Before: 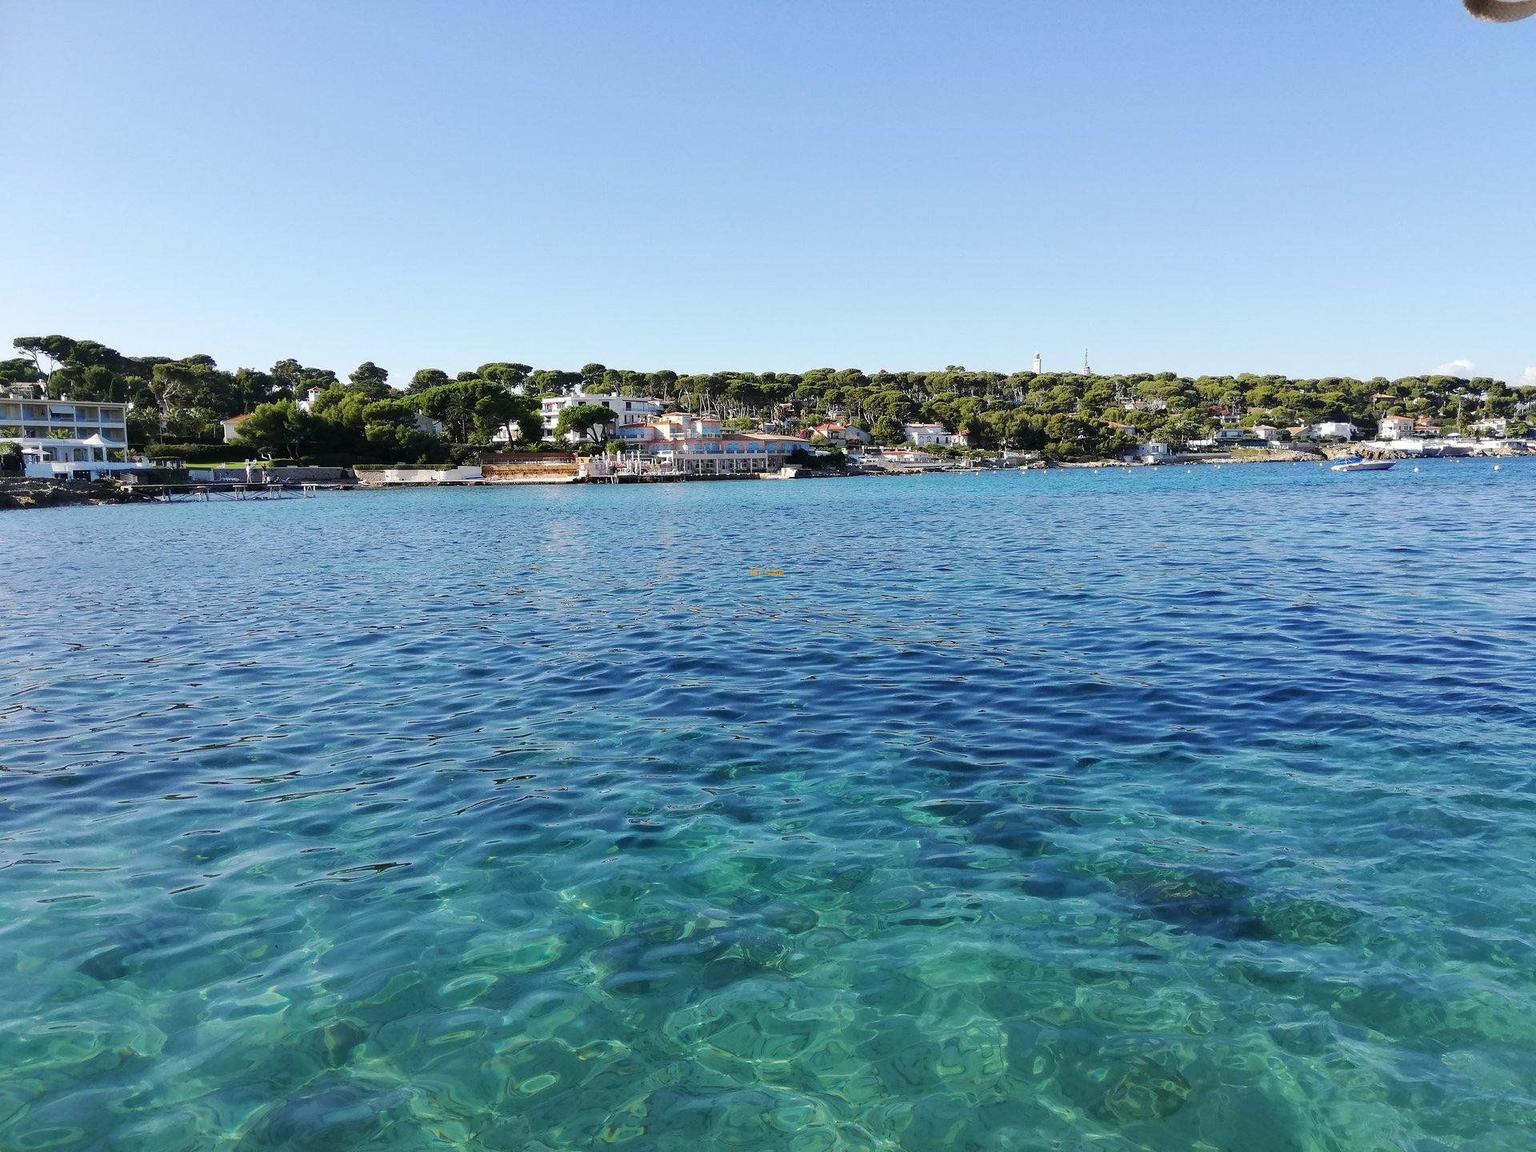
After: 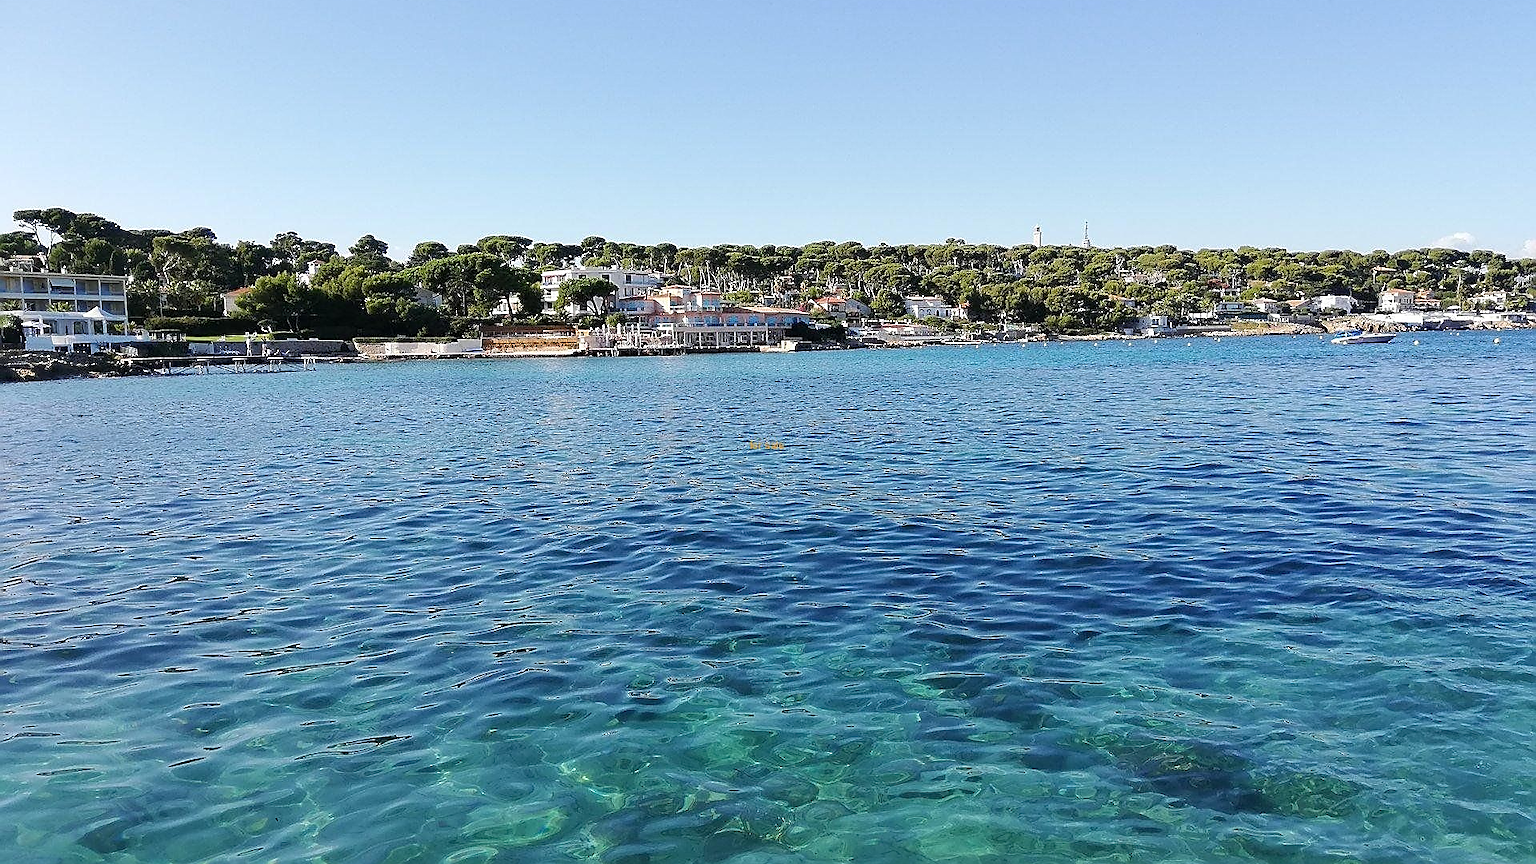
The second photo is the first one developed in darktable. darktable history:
crop: top 11.059%, bottom 13.906%
sharpen: radius 1.428, amount 1.239, threshold 0.655
